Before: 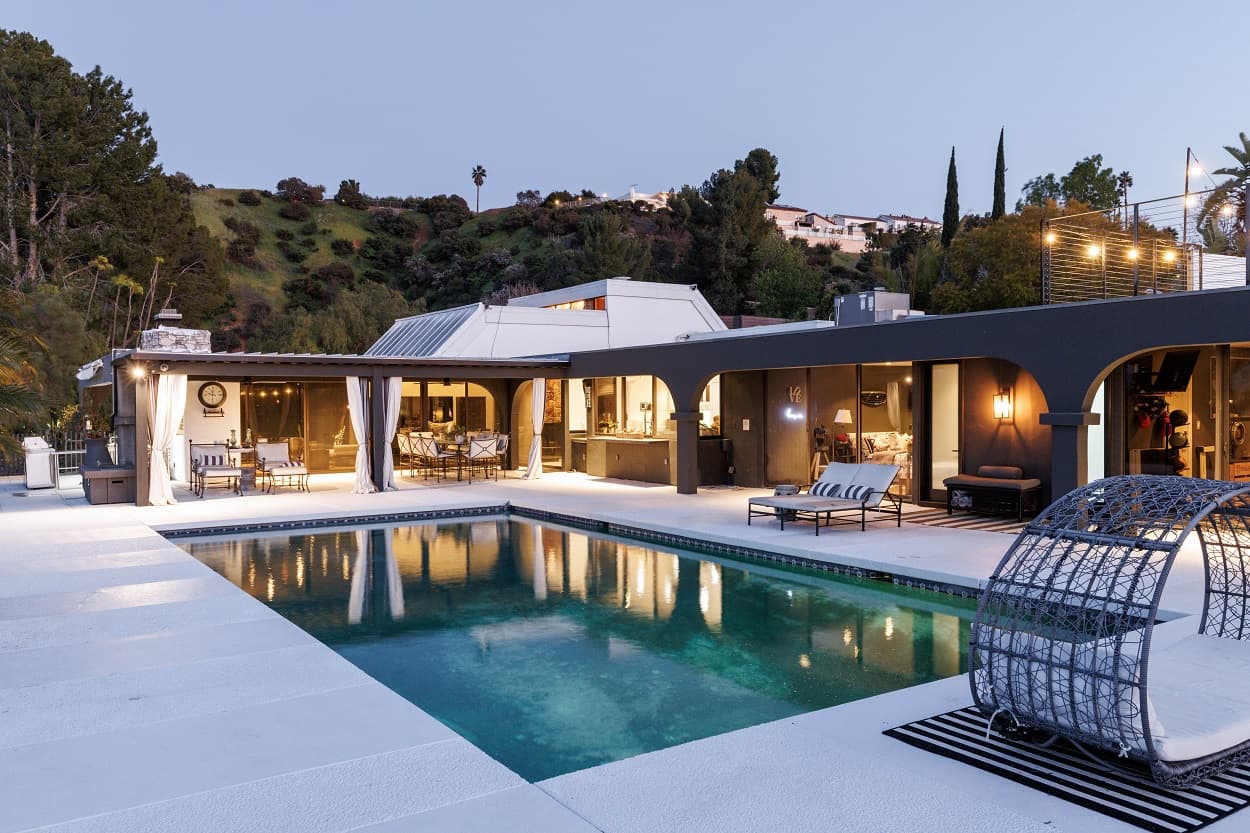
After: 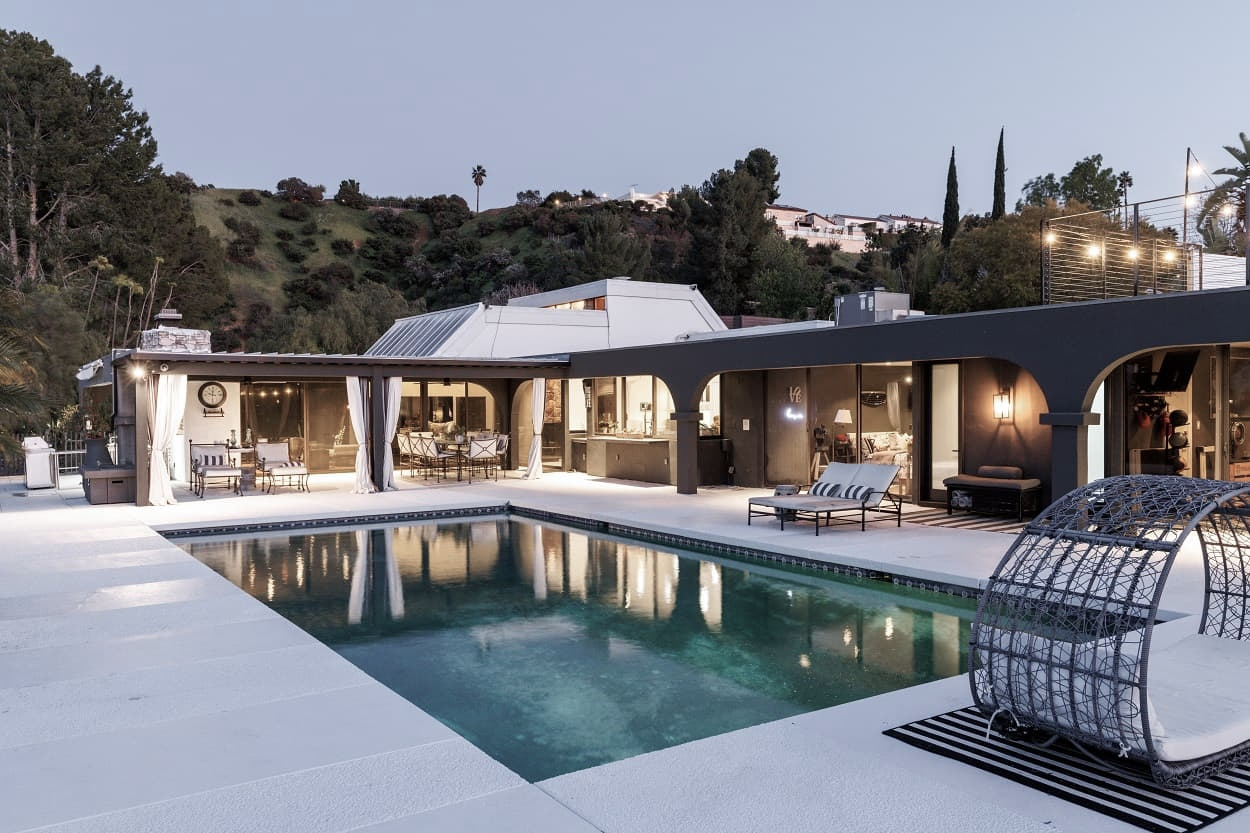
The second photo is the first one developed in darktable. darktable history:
color zones: curves: ch0 [(0, 0.559) (0.153, 0.551) (0.229, 0.5) (0.429, 0.5) (0.571, 0.5) (0.714, 0.5) (0.857, 0.5) (1, 0.559)]; ch1 [(0, 0.417) (0.112, 0.336) (0.213, 0.26) (0.429, 0.34) (0.571, 0.35) (0.683, 0.331) (0.857, 0.344) (1, 0.417)]
